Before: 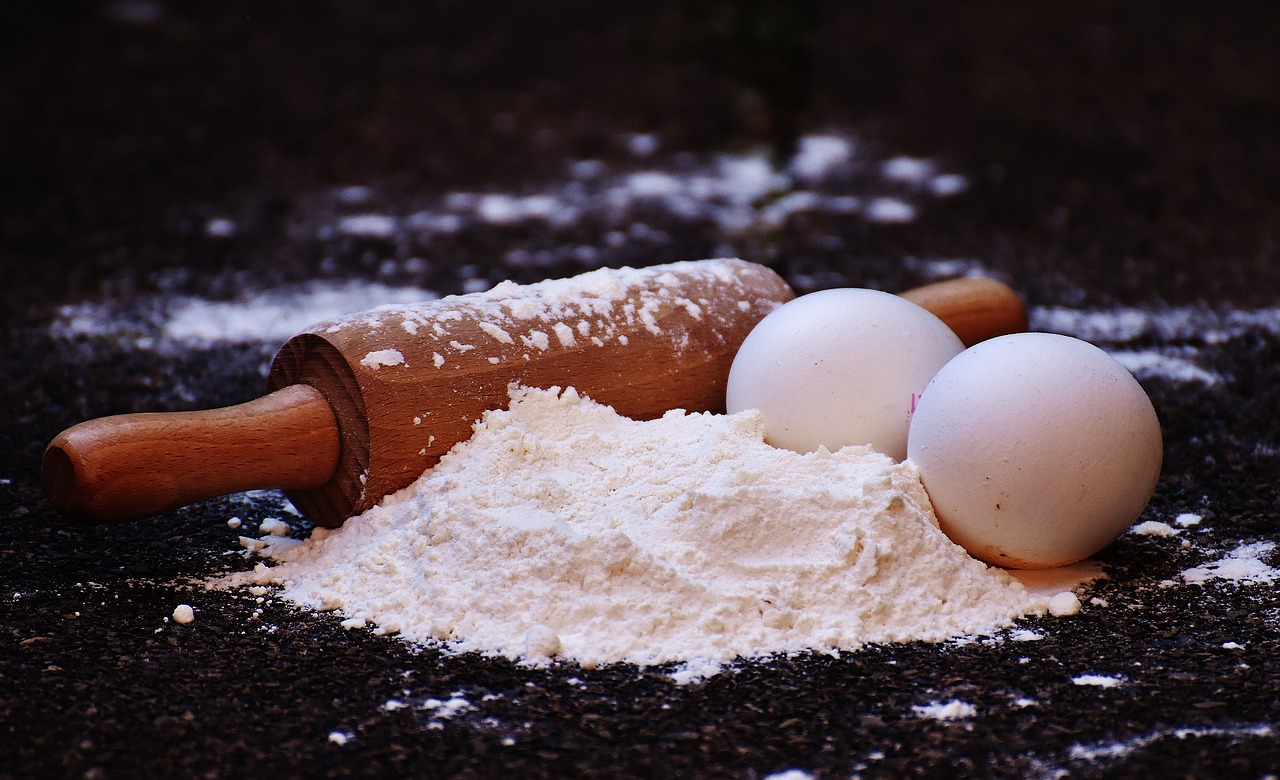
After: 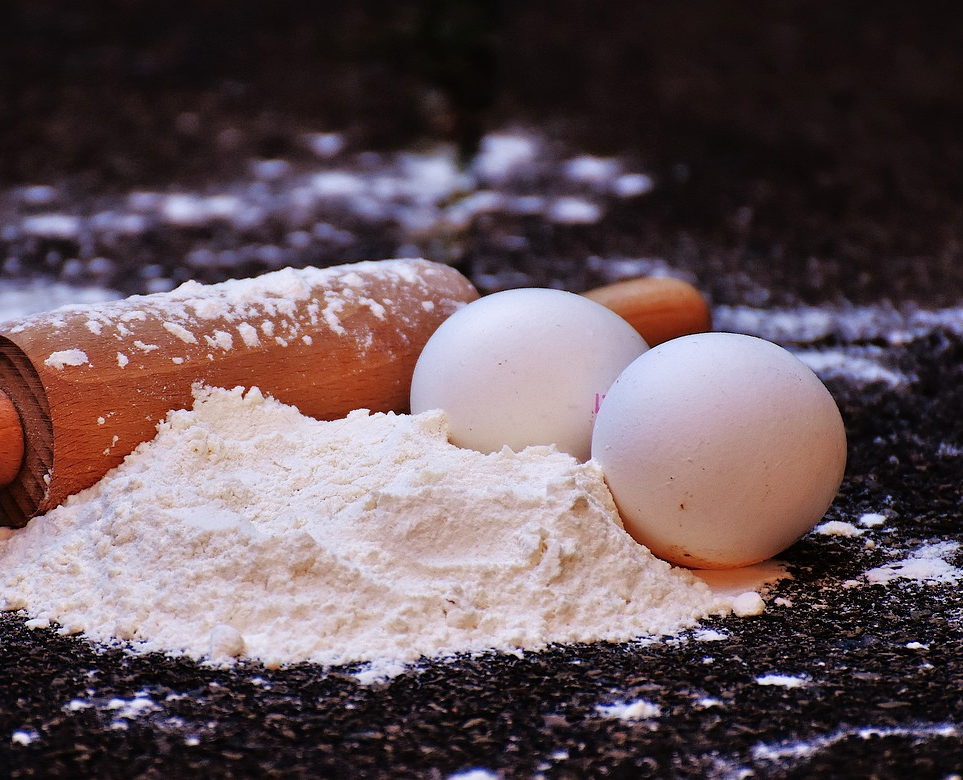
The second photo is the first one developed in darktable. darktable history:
crop and rotate: left 24.705%
tone equalizer: -7 EV 0.147 EV, -6 EV 0.566 EV, -5 EV 1.18 EV, -4 EV 1.34 EV, -3 EV 1.13 EV, -2 EV 0.6 EV, -1 EV 0.164 EV
